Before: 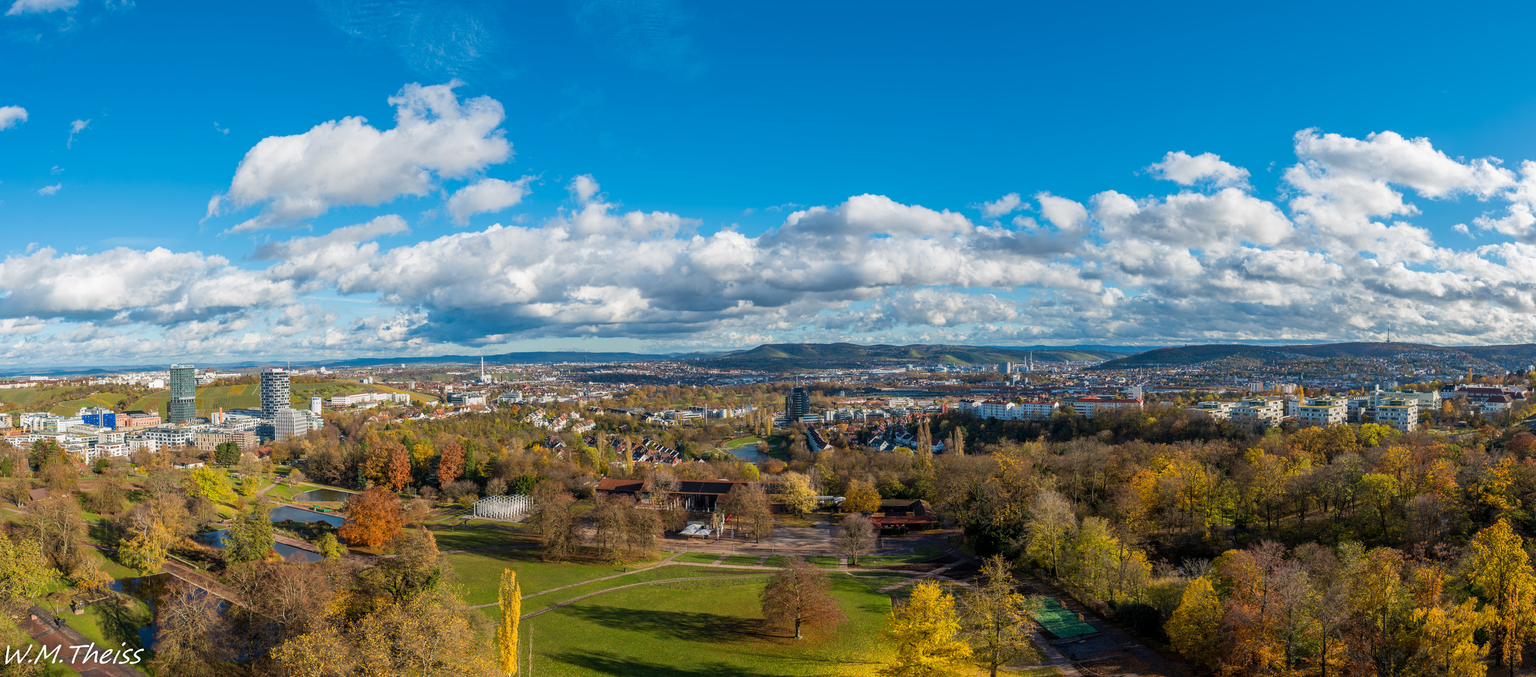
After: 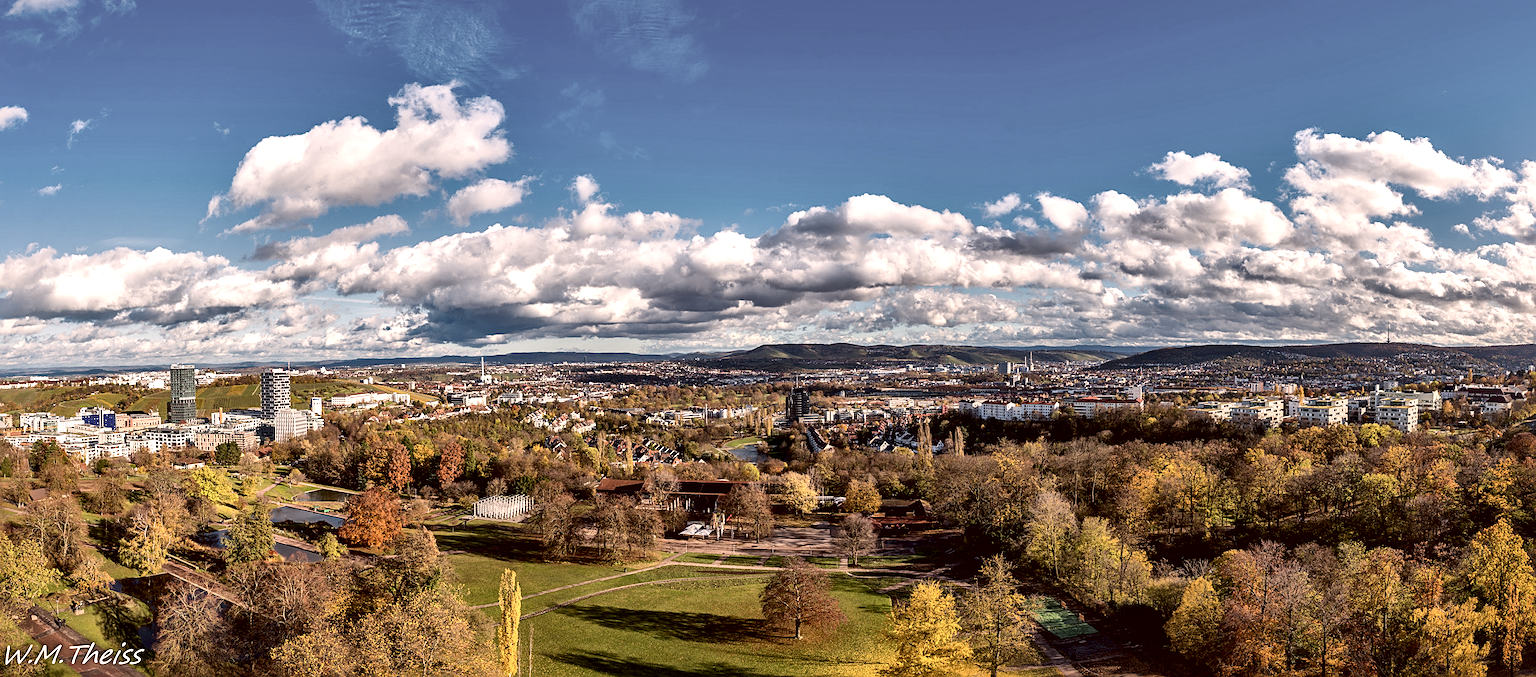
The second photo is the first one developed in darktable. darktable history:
sharpen: on, module defaults
local contrast: mode bilateral grid, contrast 45, coarseness 69, detail 213%, midtone range 0.2
color correction: highlights a* 10.18, highlights b* 9.64, shadows a* 9.06, shadows b* 8.31, saturation 0.784
